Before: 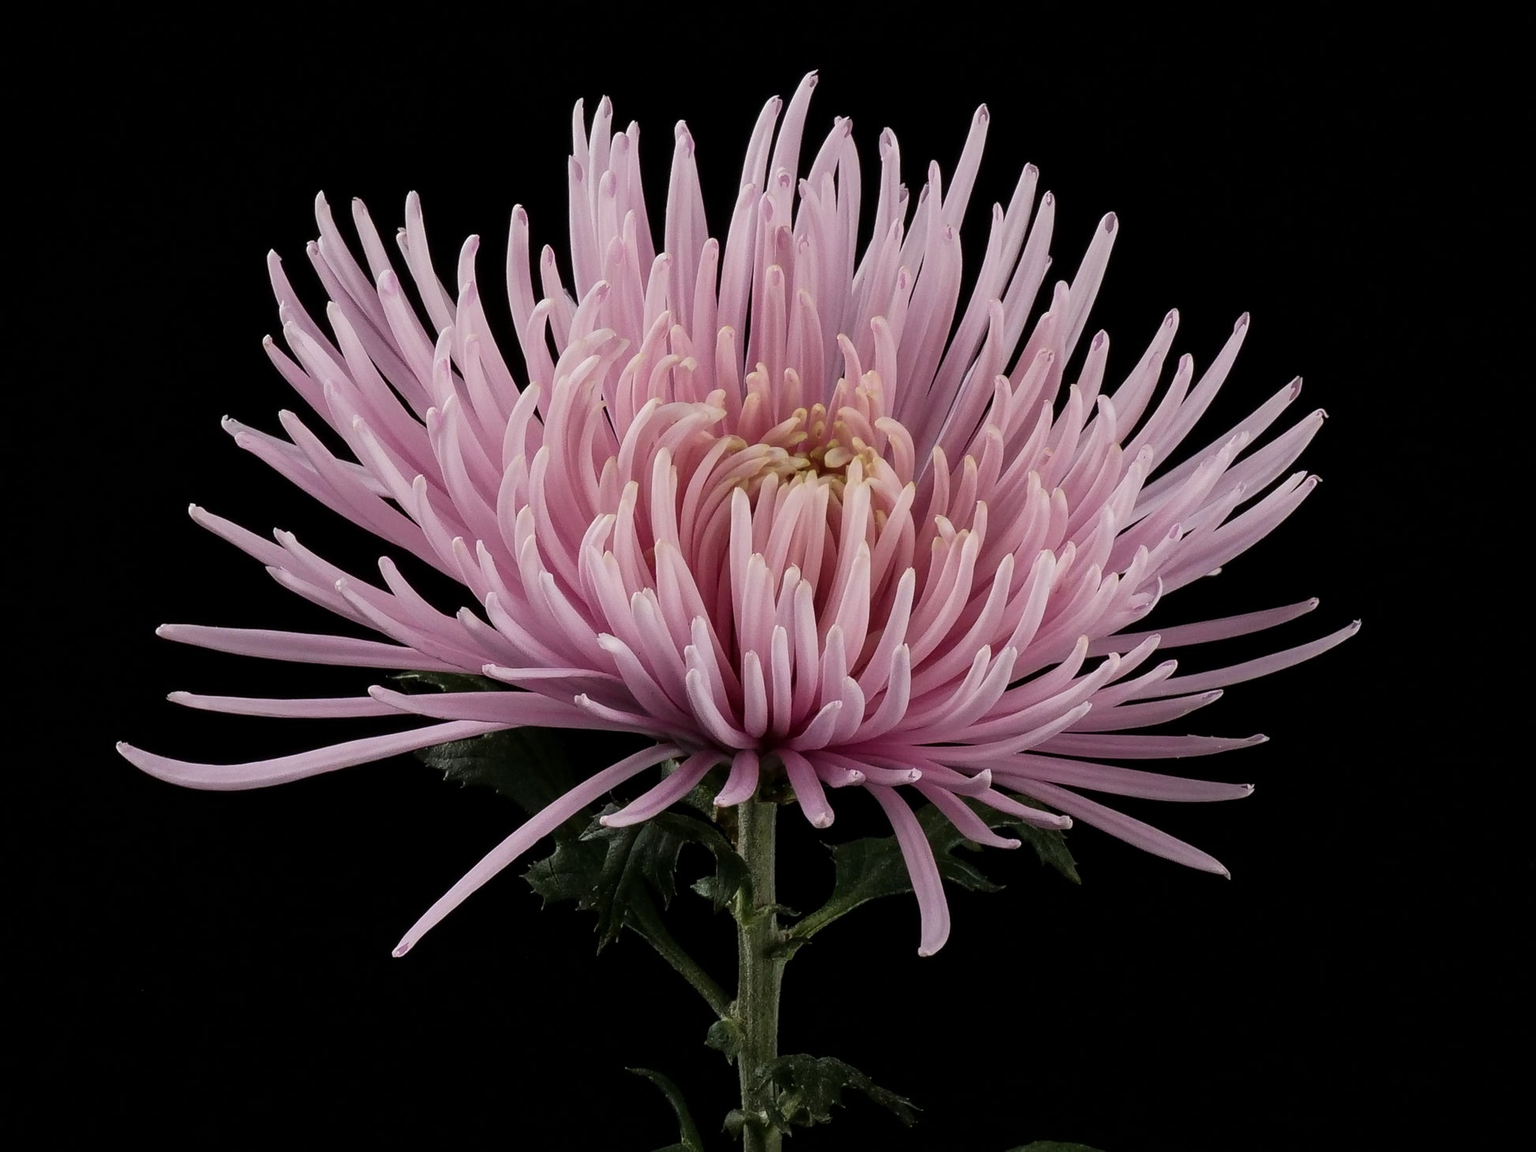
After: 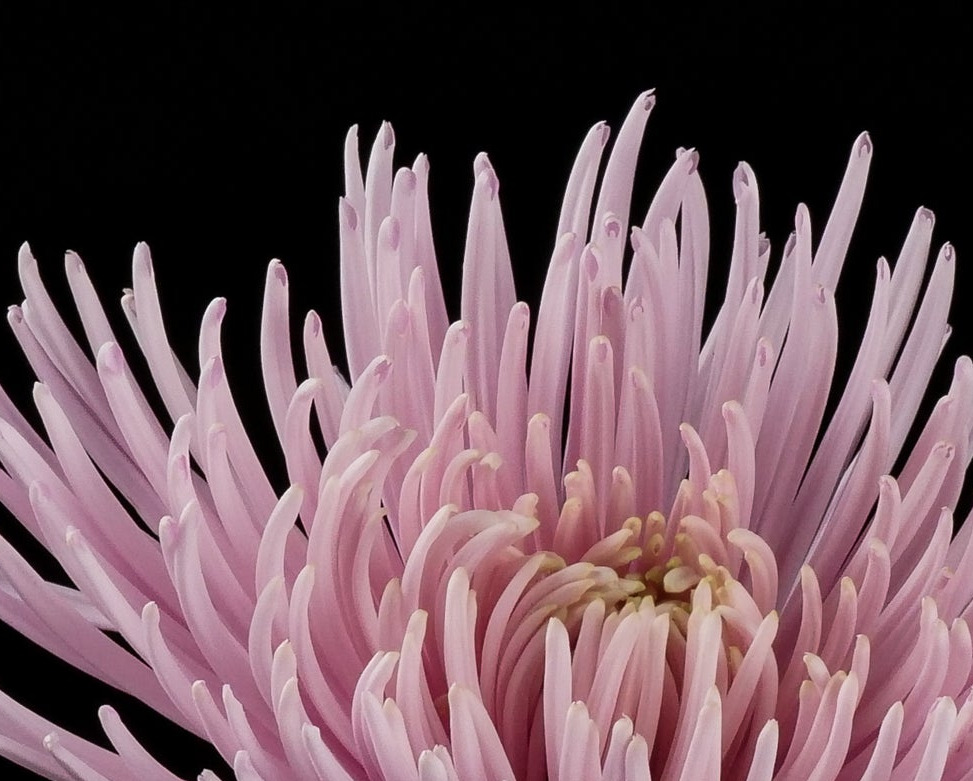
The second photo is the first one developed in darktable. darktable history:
crop: left 19.608%, right 30.389%, bottom 46.472%
